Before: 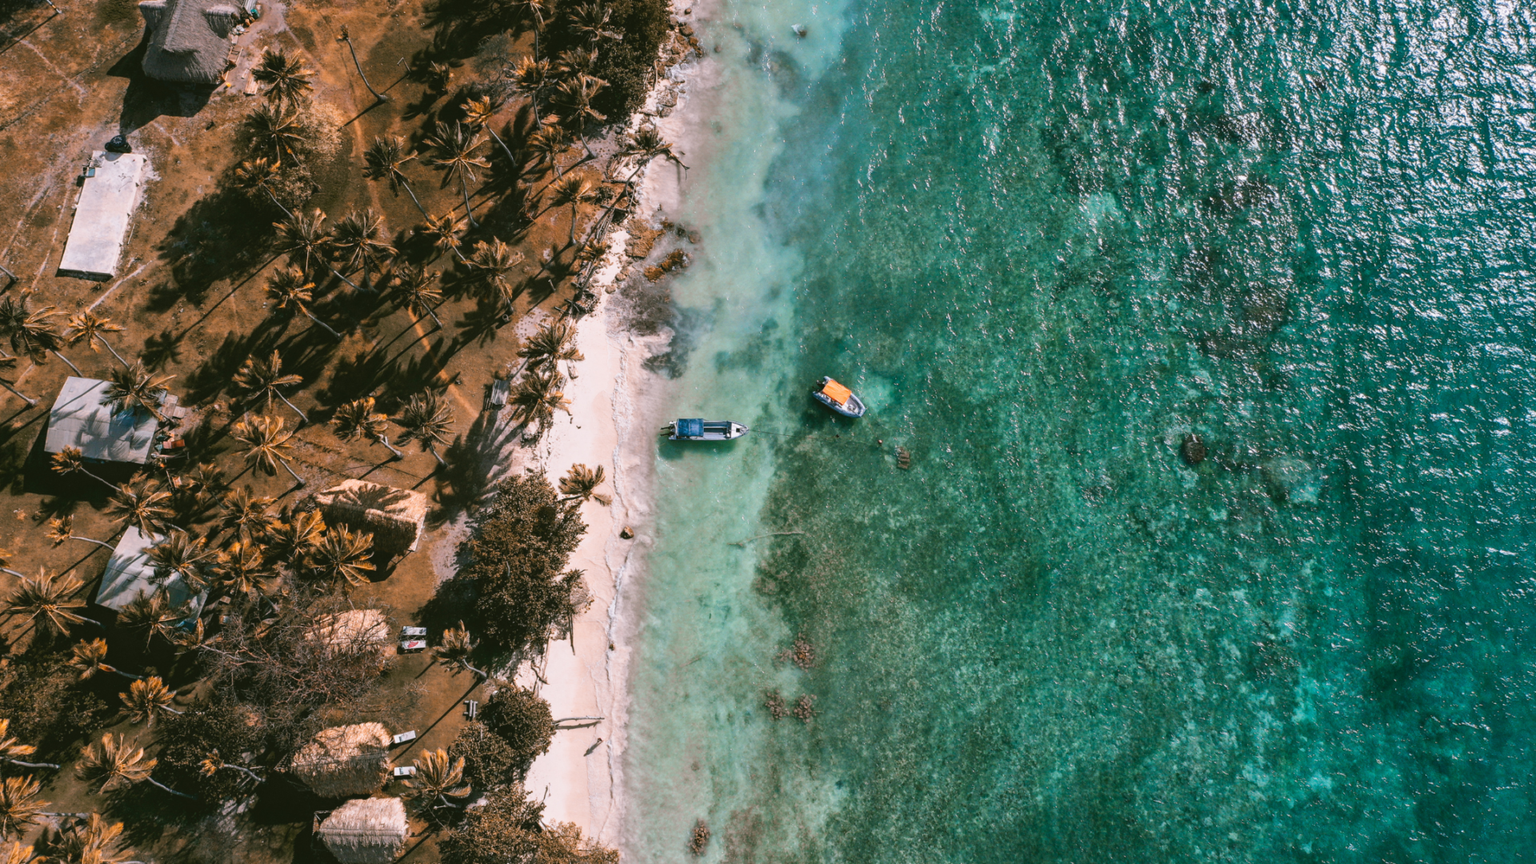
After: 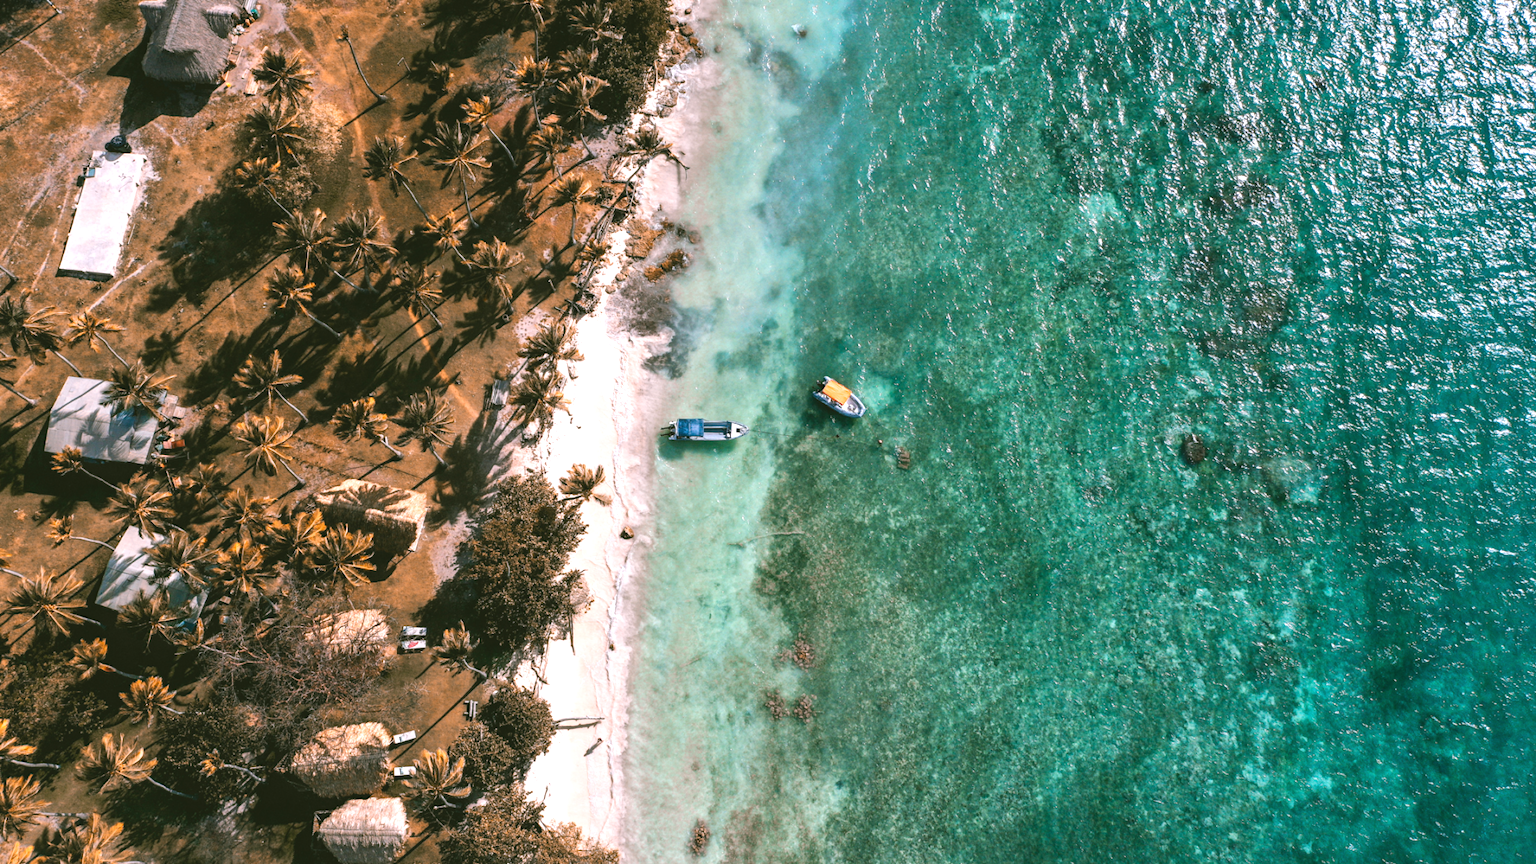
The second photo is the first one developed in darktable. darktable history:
exposure: black level correction 0, exposure 0.59 EV, compensate highlight preservation false
